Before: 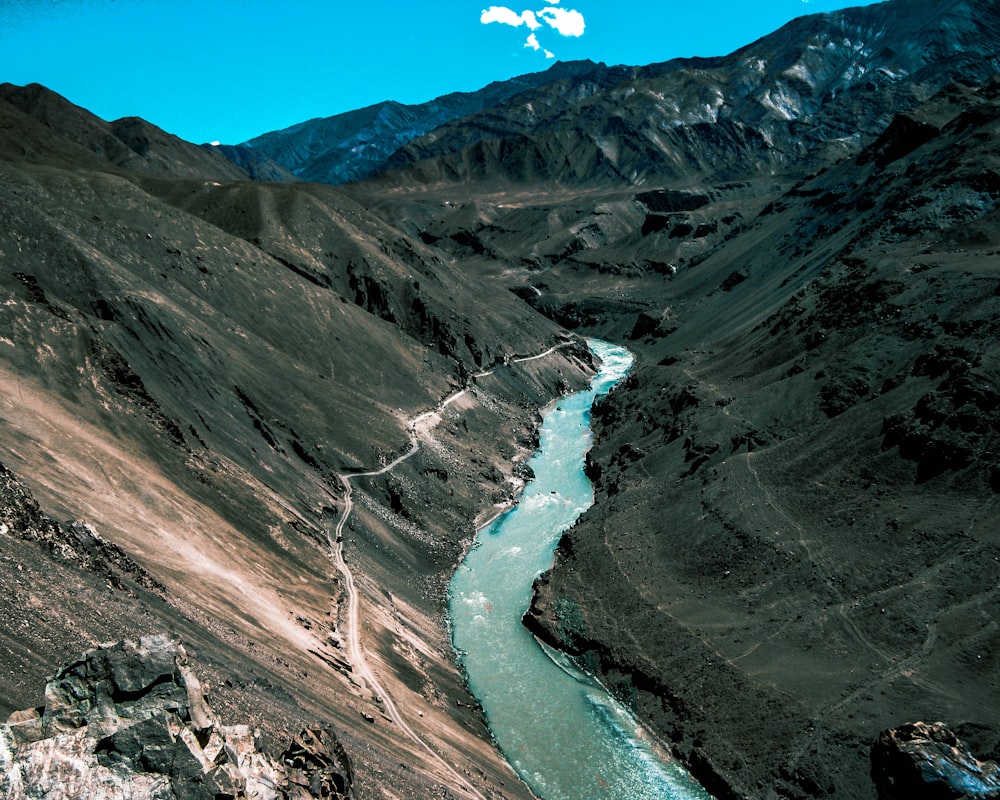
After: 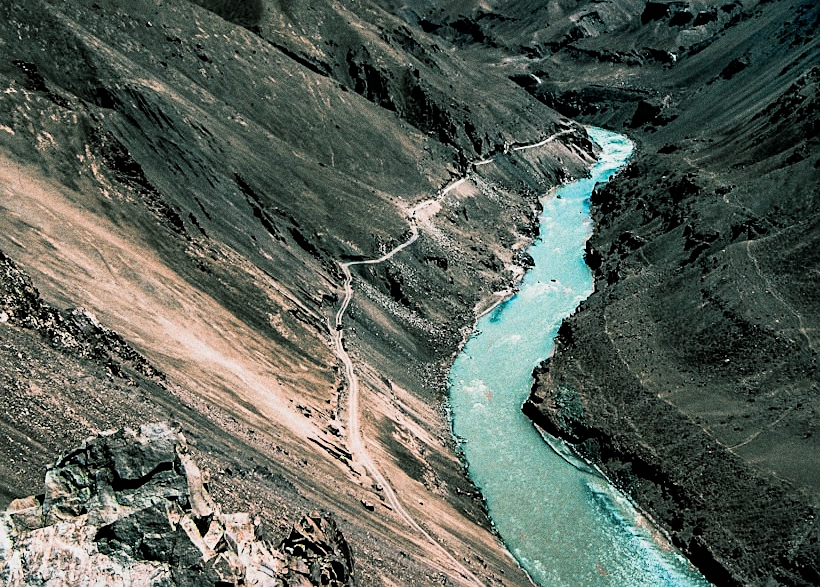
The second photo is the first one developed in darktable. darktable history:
grain: coarseness 0.09 ISO, strength 40%
exposure: black level correction 0, exposure 0.5 EV, compensate exposure bias true, compensate highlight preservation false
sharpen: on, module defaults
crop: top 26.531%, right 17.959%
filmic rgb: threshold 3 EV, hardness 4.17, latitude 50%, contrast 1.1, preserve chrominance max RGB, color science v6 (2022), contrast in shadows safe, contrast in highlights safe, enable highlight reconstruction true
